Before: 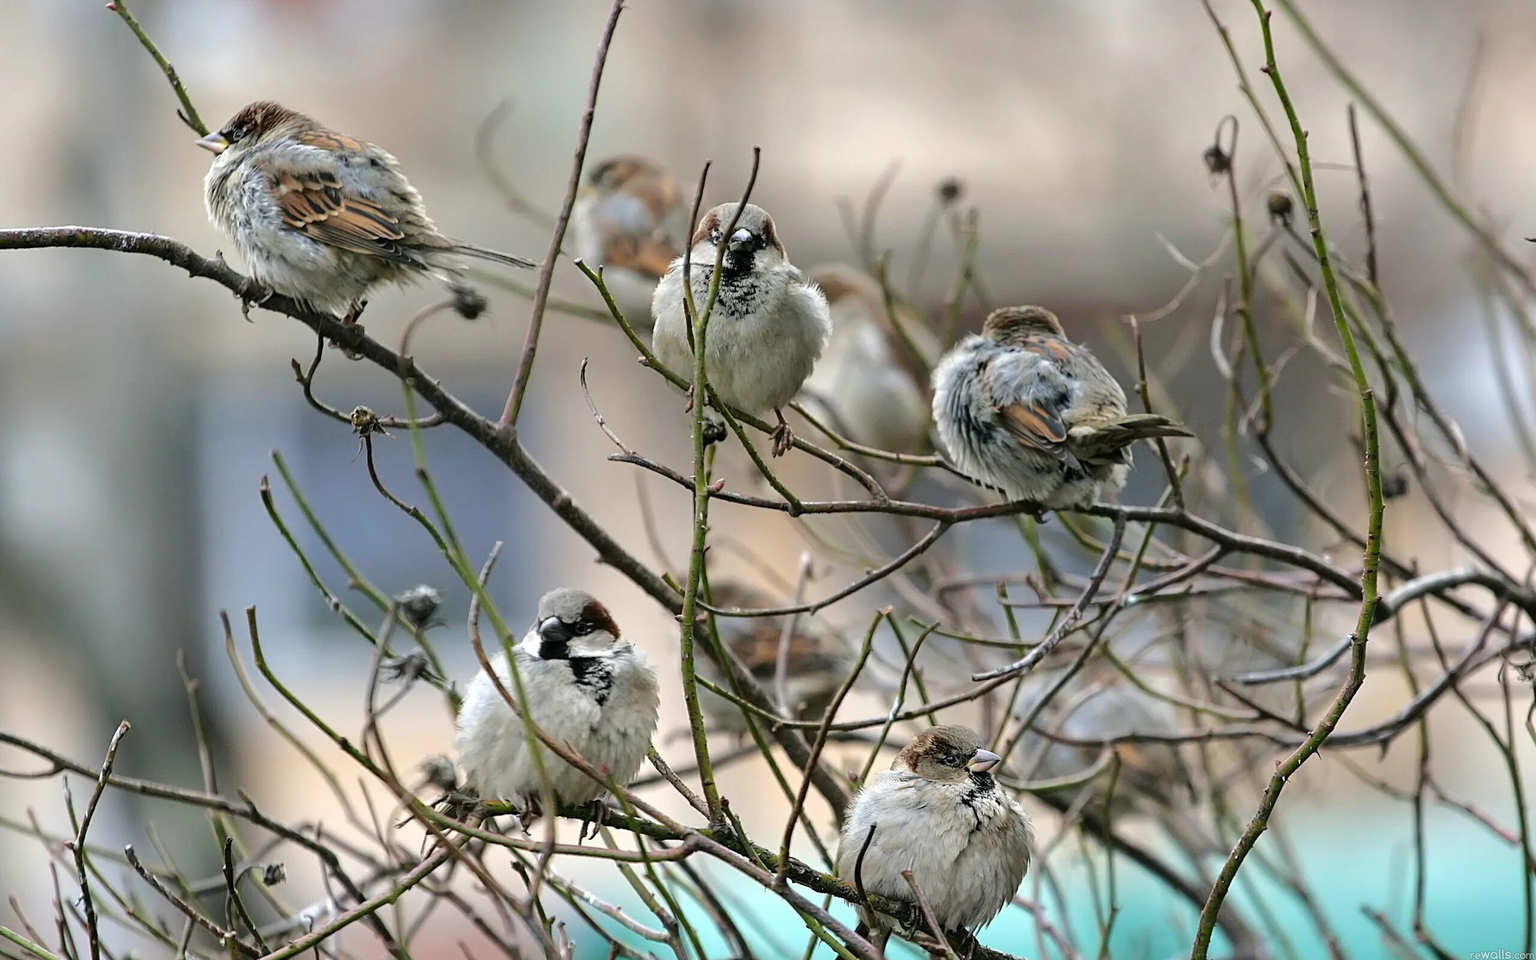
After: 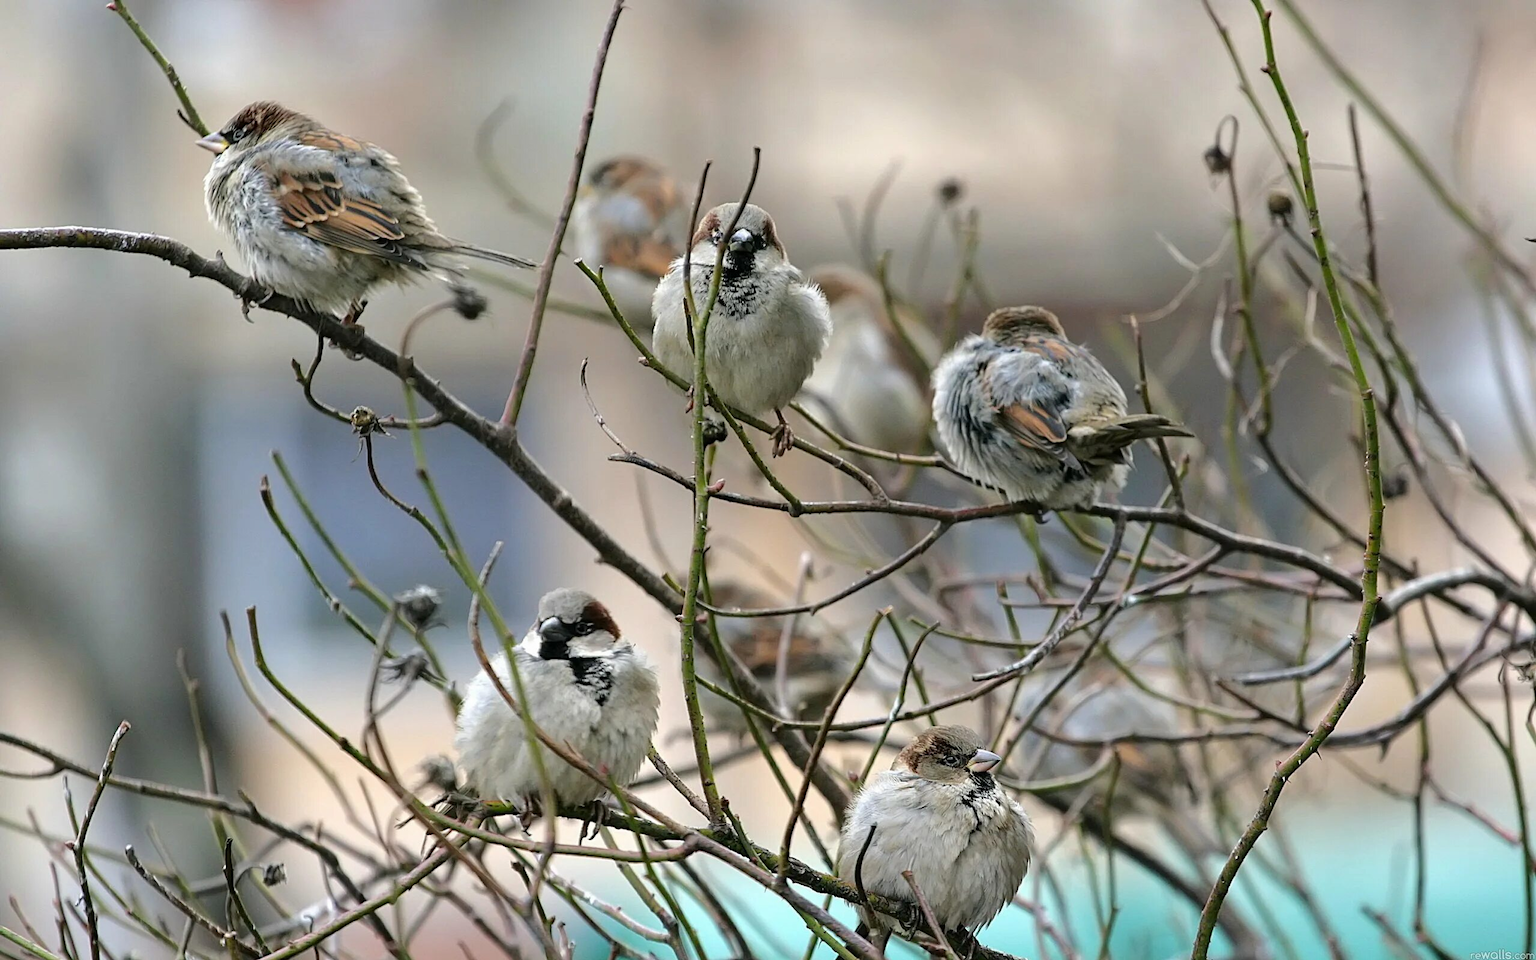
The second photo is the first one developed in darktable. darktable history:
tone equalizer: -7 EV 0.176 EV, -6 EV 0.139 EV, -5 EV 0.107 EV, -4 EV 0.067 EV, -2 EV -0.029 EV, -1 EV -0.023 EV, +0 EV -0.059 EV, edges refinement/feathering 500, mask exposure compensation -1.57 EV, preserve details guided filter
